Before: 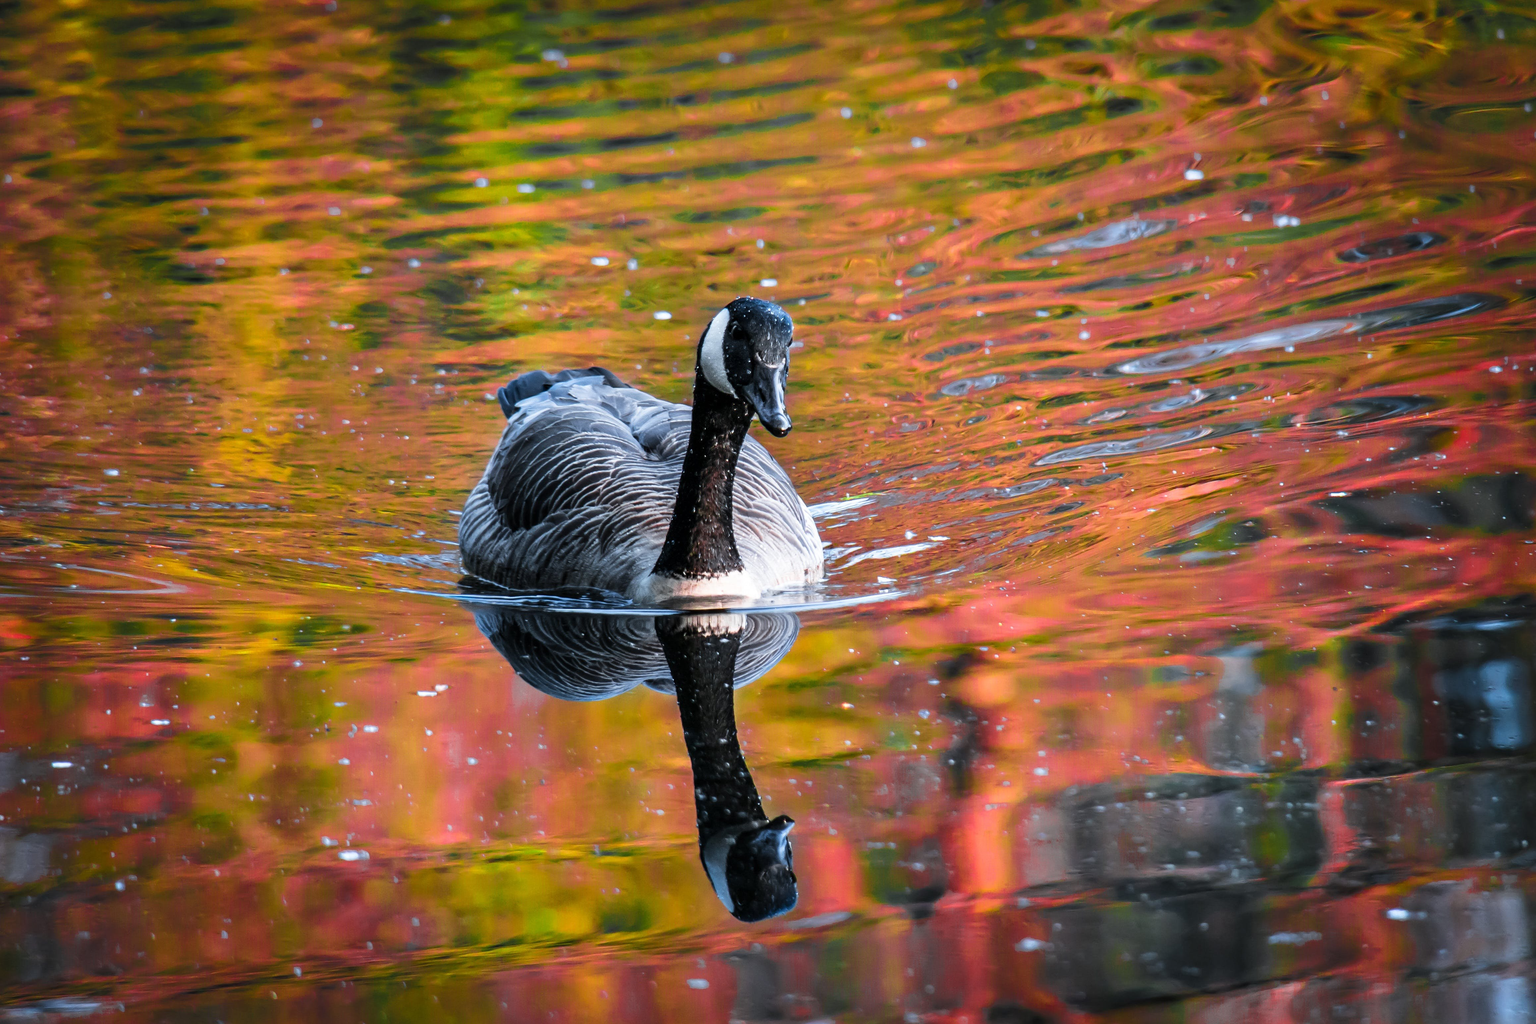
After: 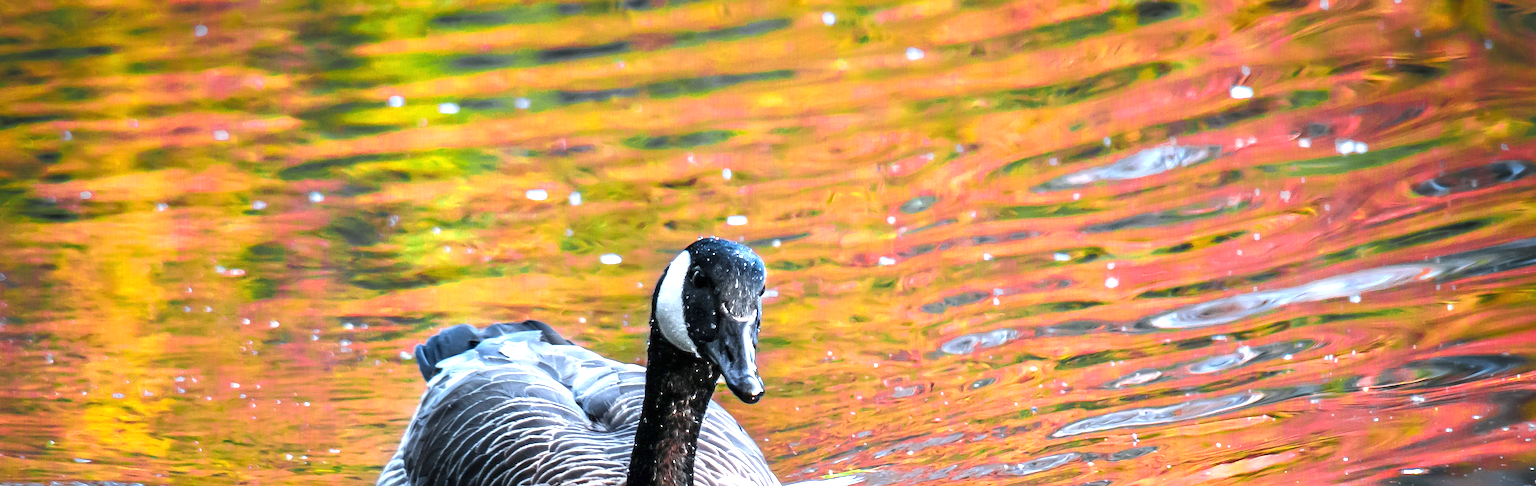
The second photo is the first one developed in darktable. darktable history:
exposure: black level correction 0, exposure 1.001 EV, compensate highlight preservation false
crop and rotate: left 9.648%, top 9.53%, right 6.1%, bottom 50.458%
